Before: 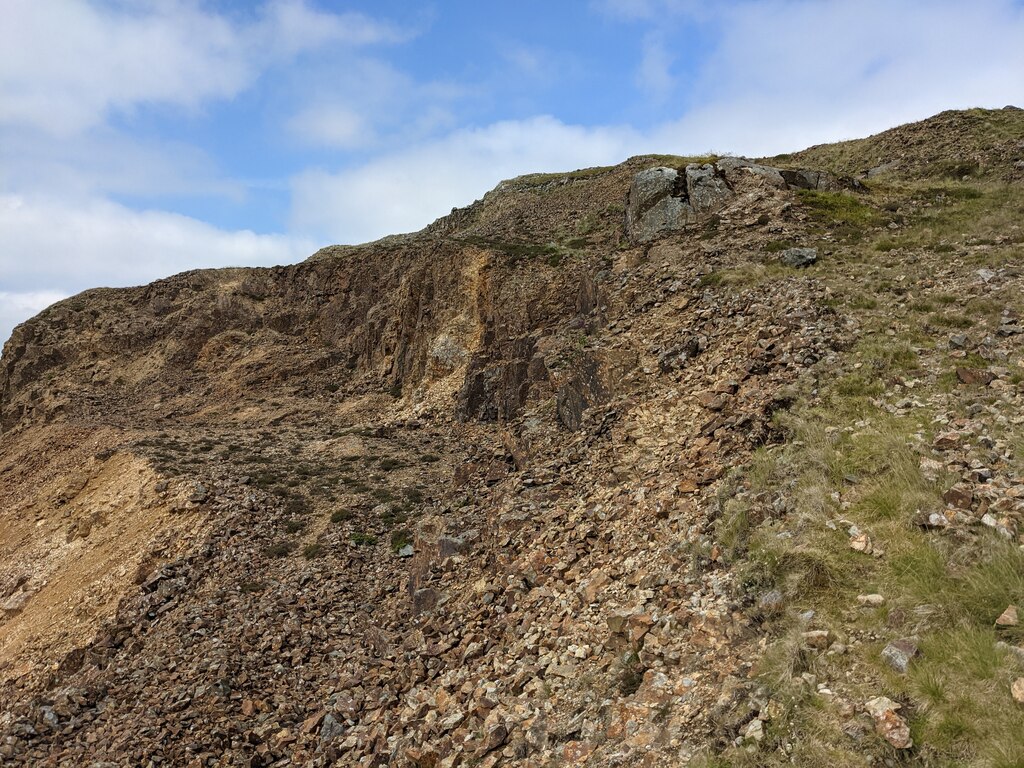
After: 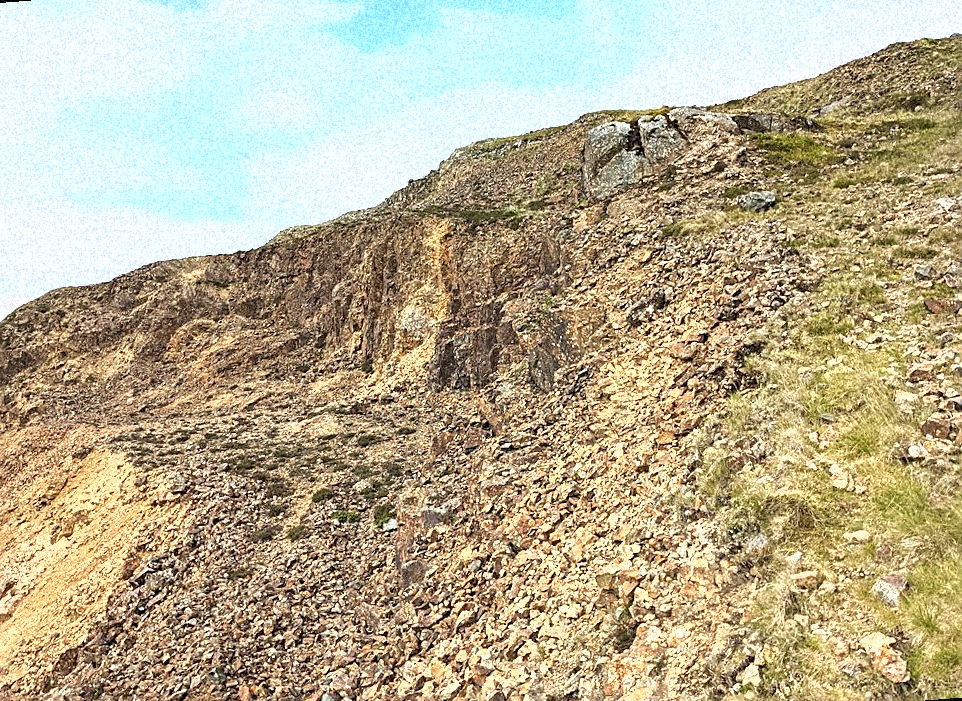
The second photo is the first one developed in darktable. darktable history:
sharpen: on, module defaults
shadows and highlights: shadows 29.32, highlights -29.32, low approximation 0.01, soften with gaussian
exposure: black level correction 0, exposure 1.5 EV, compensate highlight preservation false
grain: coarseness 46.9 ISO, strength 50.21%, mid-tones bias 0%
rotate and perspective: rotation -4.57°, crop left 0.054, crop right 0.944, crop top 0.087, crop bottom 0.914
